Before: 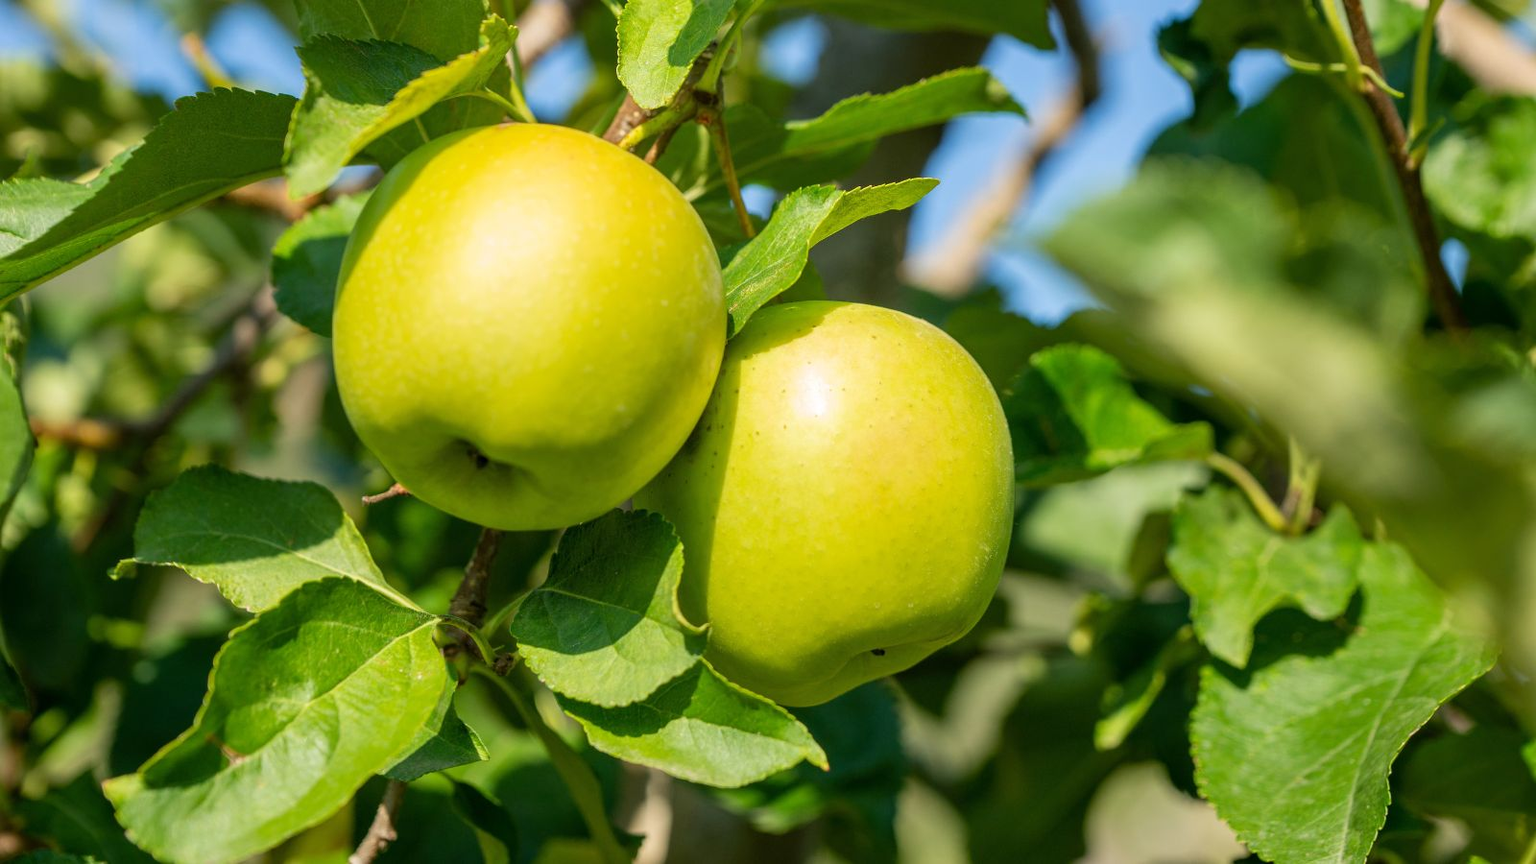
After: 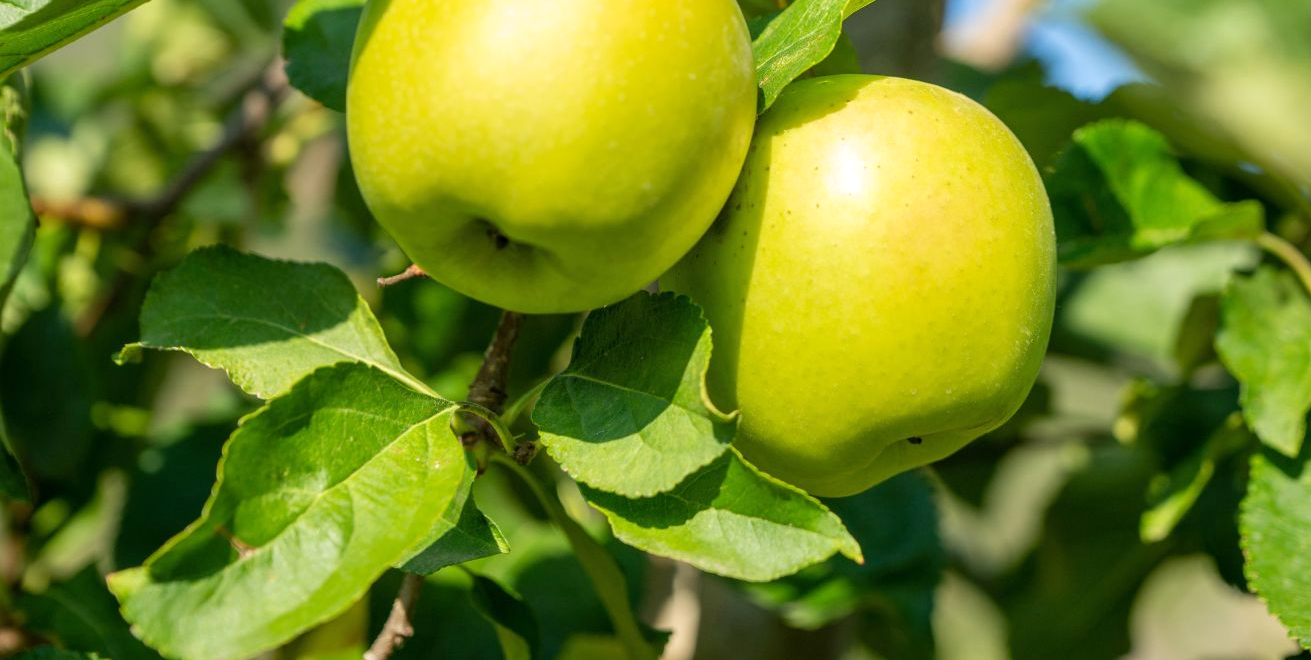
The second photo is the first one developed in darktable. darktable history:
crop: top 26.66%, right 18.002%
exposure: exposure 0.123 EV, compensate highlight preservation false
